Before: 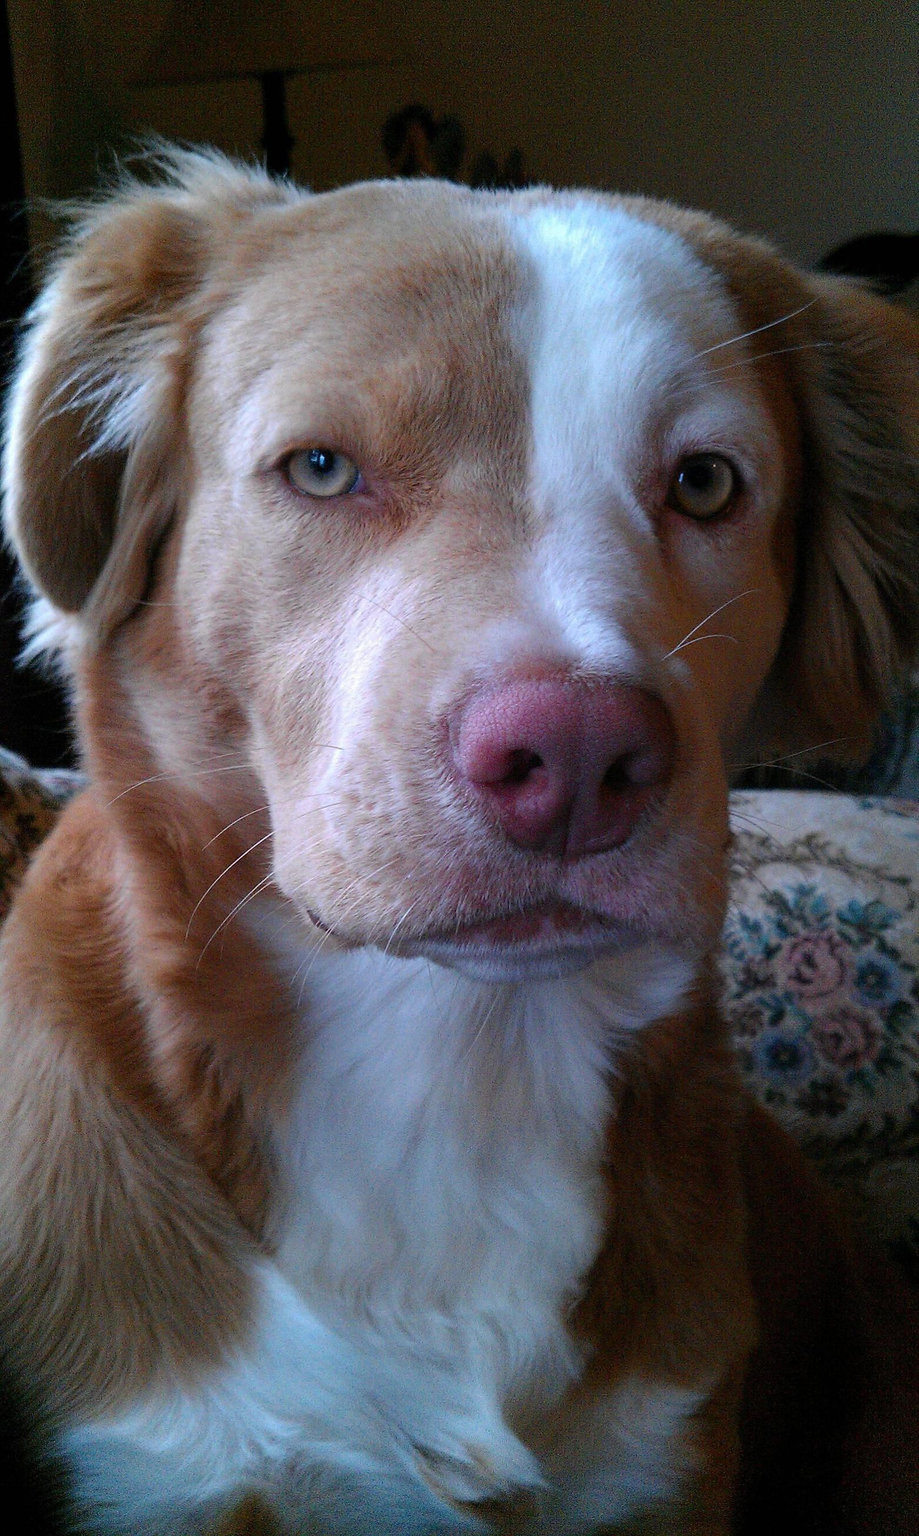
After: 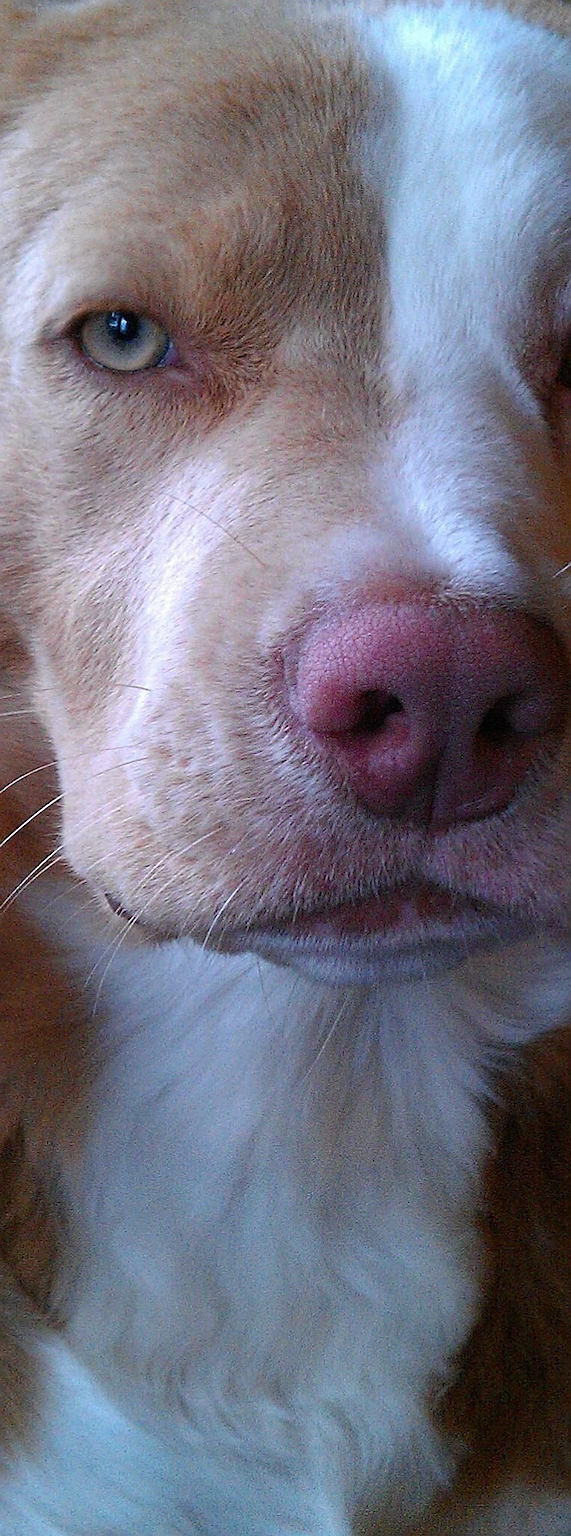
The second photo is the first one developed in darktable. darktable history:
crop and rotate: angle 0.023°, left 24.412%, top 13.221%, right 26.317%, bottom 7.552%
sharpen: on, module defaults
